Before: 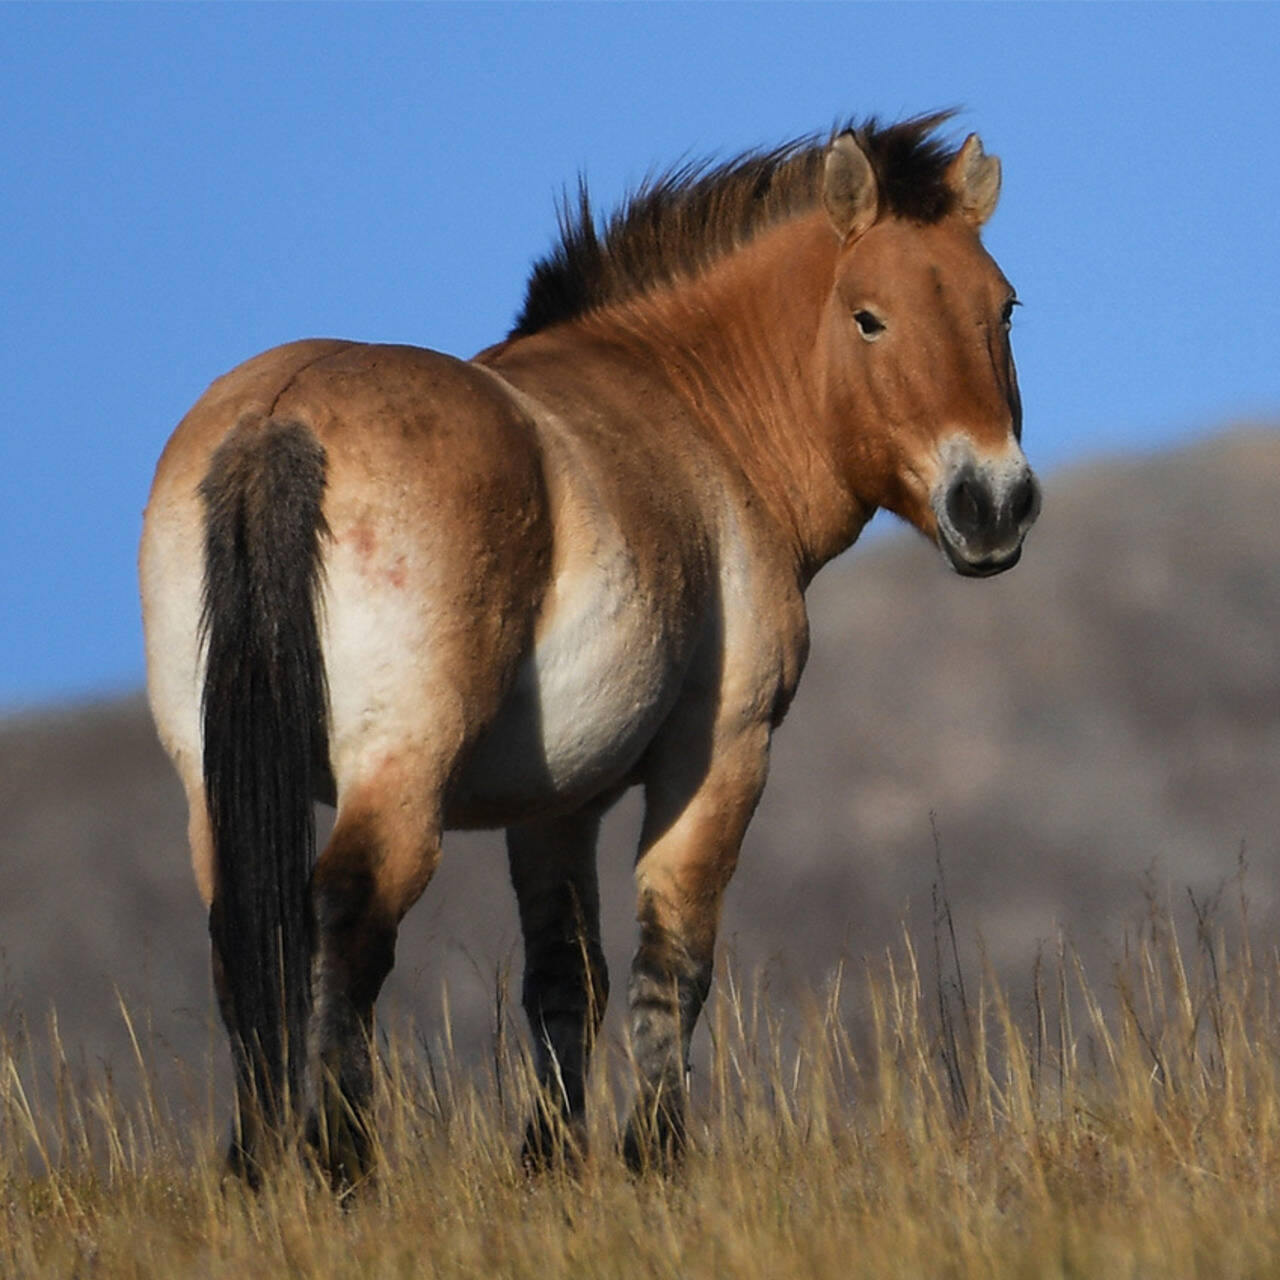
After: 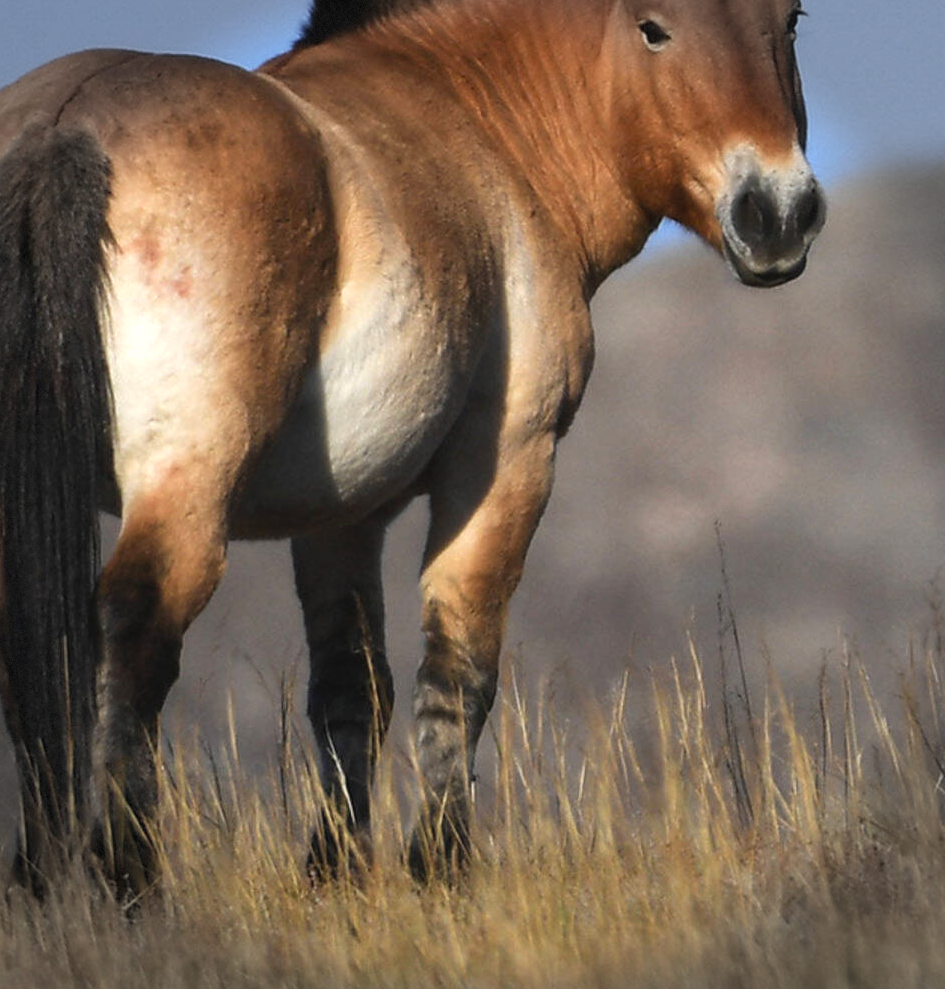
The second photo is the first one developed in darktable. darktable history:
vignetting: fall-off start 88.18%, fall-off radius 23.77%, dithering 8-bit output
crop: left 16.847%, top 22.694%, right 8.822%
exposure: black level correction -0.002, exposure 0.533 EV, compensate highlight preservation false
